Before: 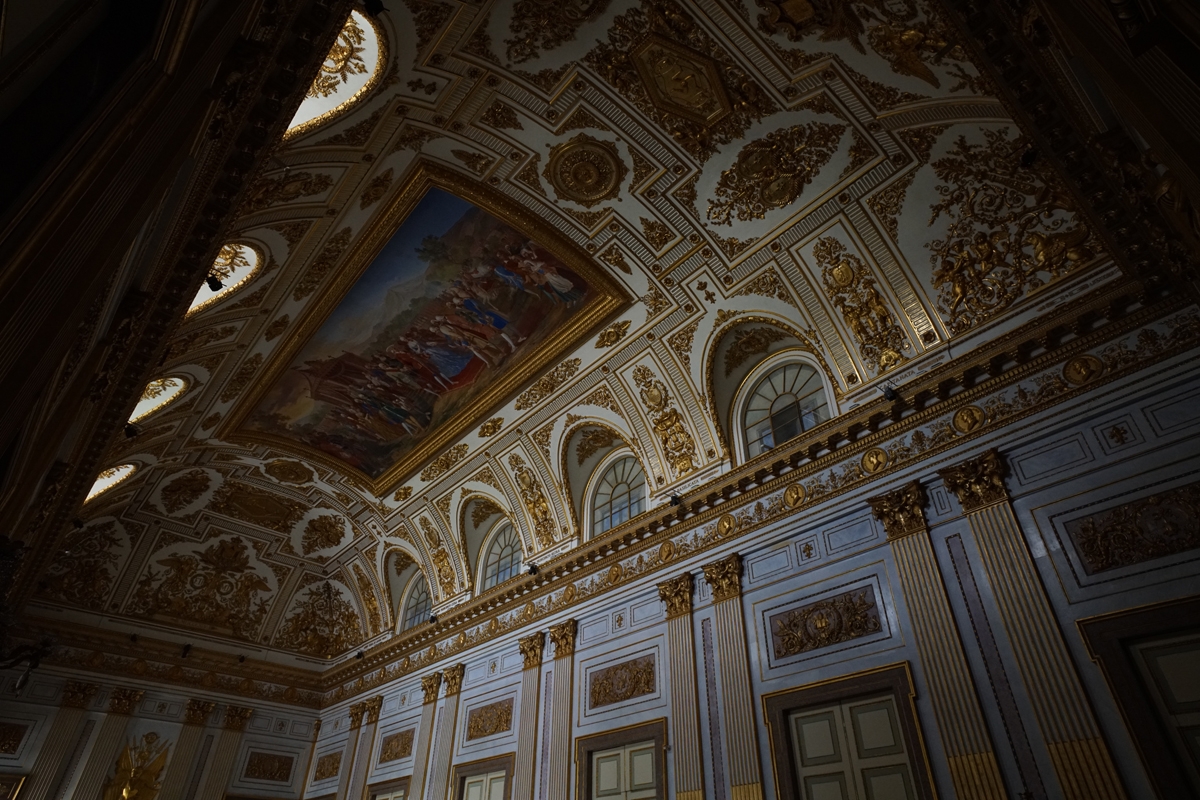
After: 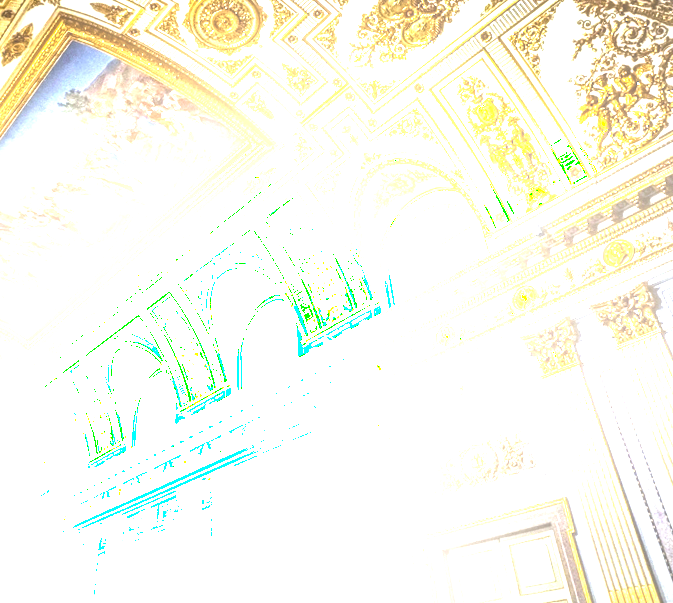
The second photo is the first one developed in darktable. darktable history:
tone curve: curves: ch0 [(0, 0) (0.042, 0.01) (0.223, 0.123) (0.59, 0.574) (0.802, 0.868) (1, 1)], color space Lab, linked channels, preserve colors none
crop and rotate: left 28.256%, top 17.734%, right 12.656%, bottom 3.573%
exposure: black level correction 0, exposure 2.327 EV, compensate exposure bias true, compensate highlight preservation false
rotate and perspective: rotation -2.12°, lens shift (vertical) 0.009, lens shift (horizontal) -0.008, automatic cropping original format, crop left 0.036, crop right 0.964, crop top 0.05, crop bottom 0.959
local contrast: highlights 0%, shadows 0%, detail 133%
color balance rgb: perceptual saturation grading › global saturation 25%, perceptual brilliance grading › global brilliance 35%, perceptual brilliance grading › highlights 50%, perceptual brilliance grading › mid-tones 60%, perceptual brilliance grading › shadows 35%, global vibrance 20%
white balance: red 0.925, blue 1.046
